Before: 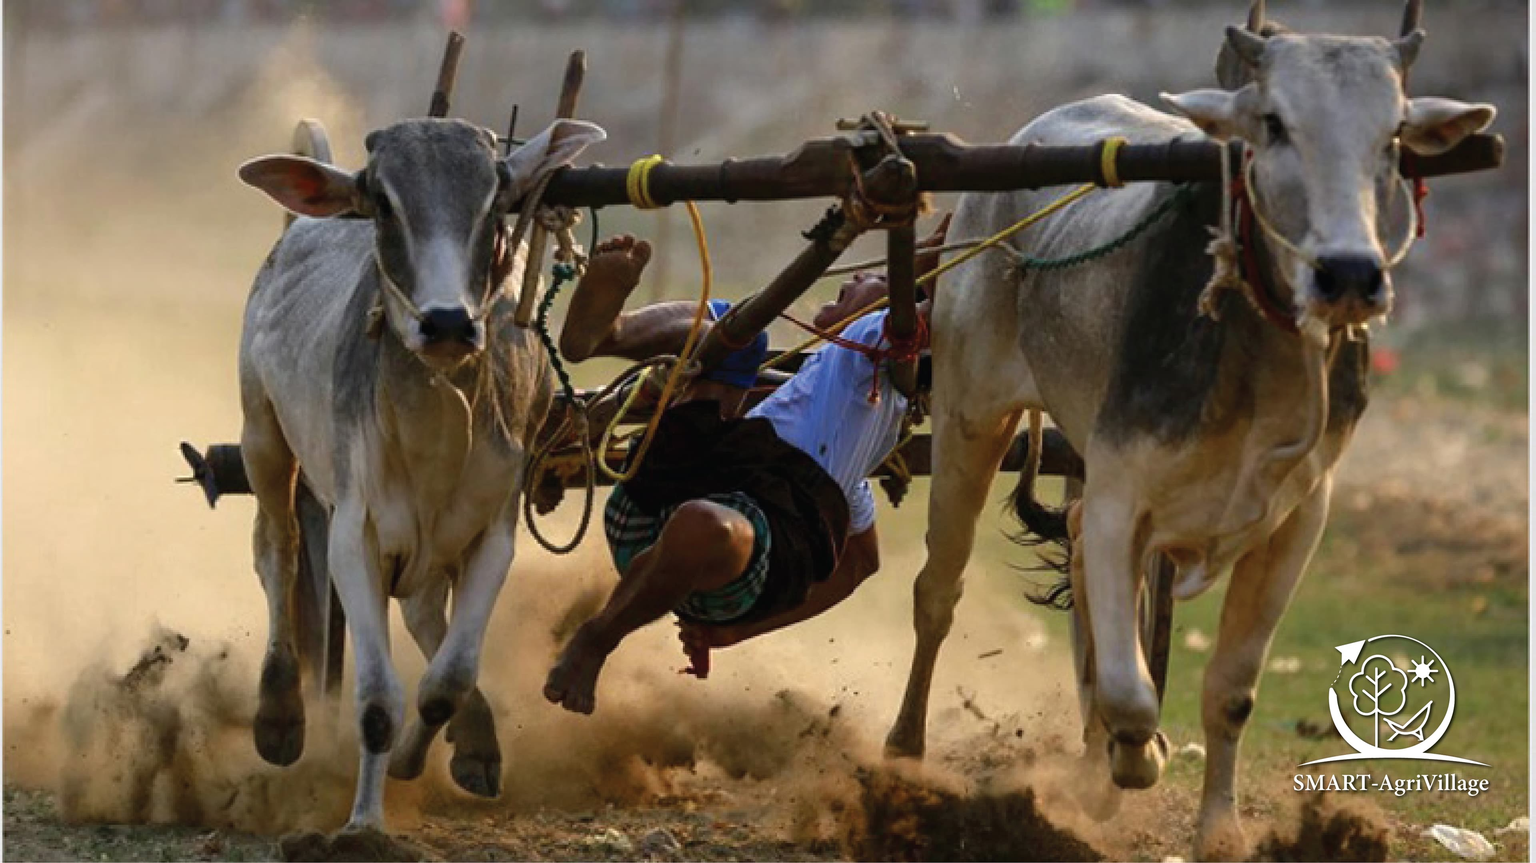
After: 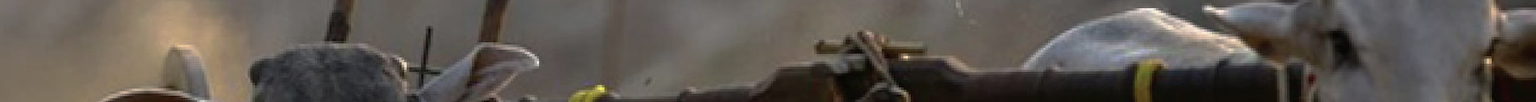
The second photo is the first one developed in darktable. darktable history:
crop and rotate: left 9.644%, top 9.491%, right 6.021%, bottom 80.509%
rotate and perspective: rotation -0.45°, automatic cropping original format, crop left 0.008, crop right 0.992, crop top 0.012, crop bottom 0.988
base curve: curves: ch0 [(0, 0) (0.595, 0.418) (1, 1)], preserve colors none
